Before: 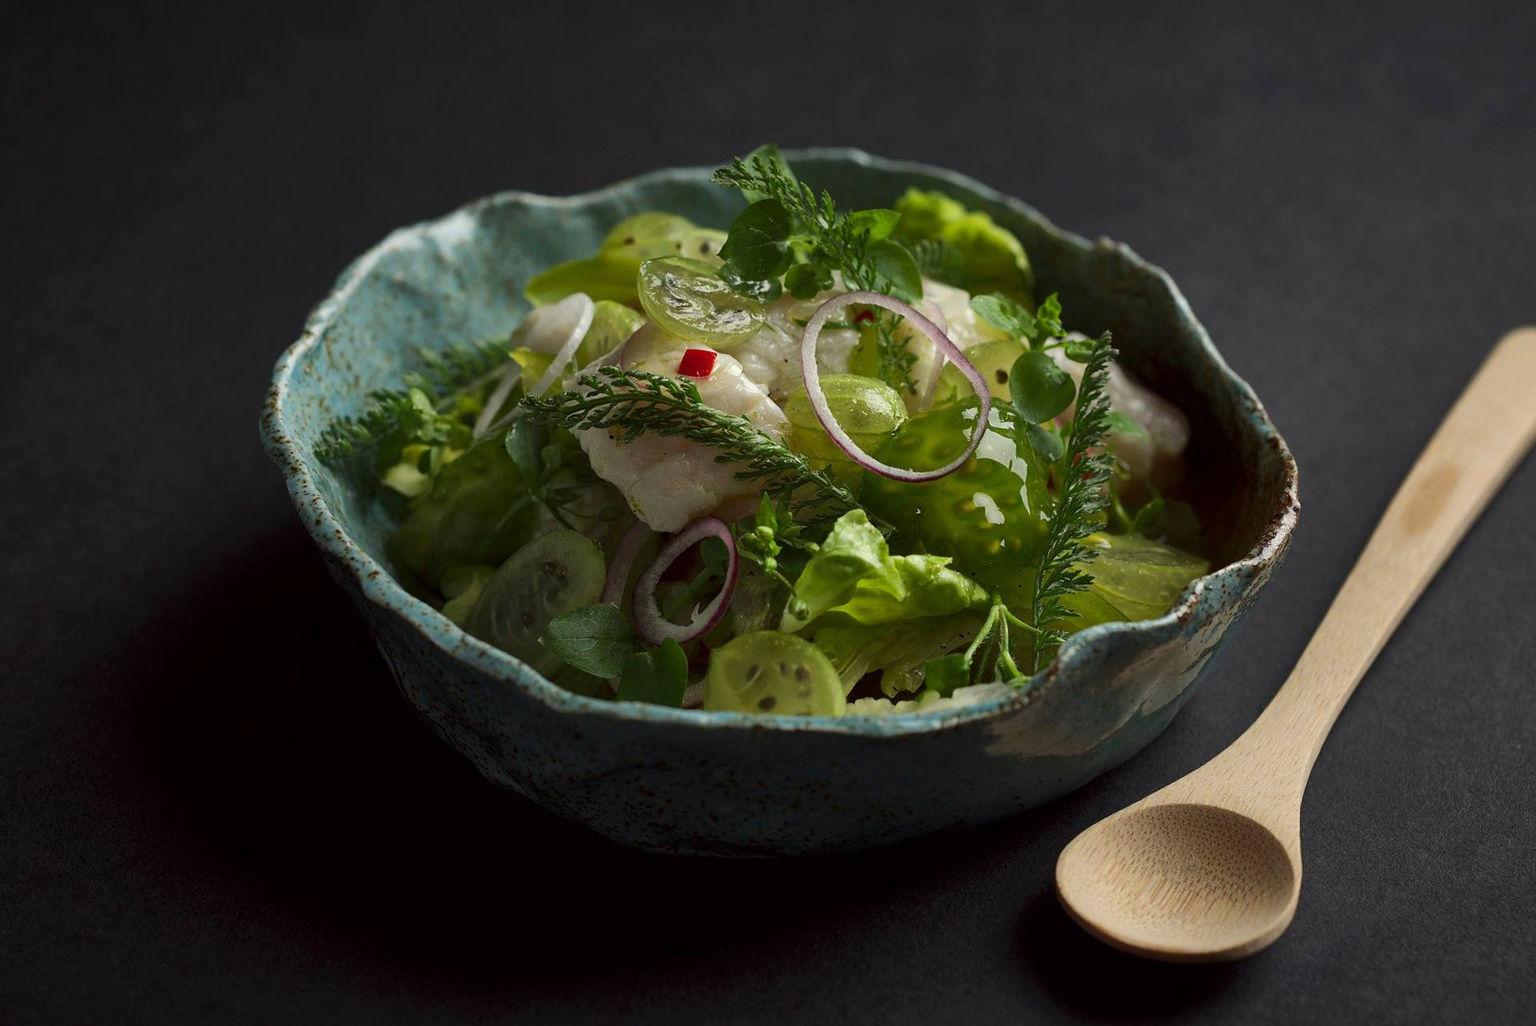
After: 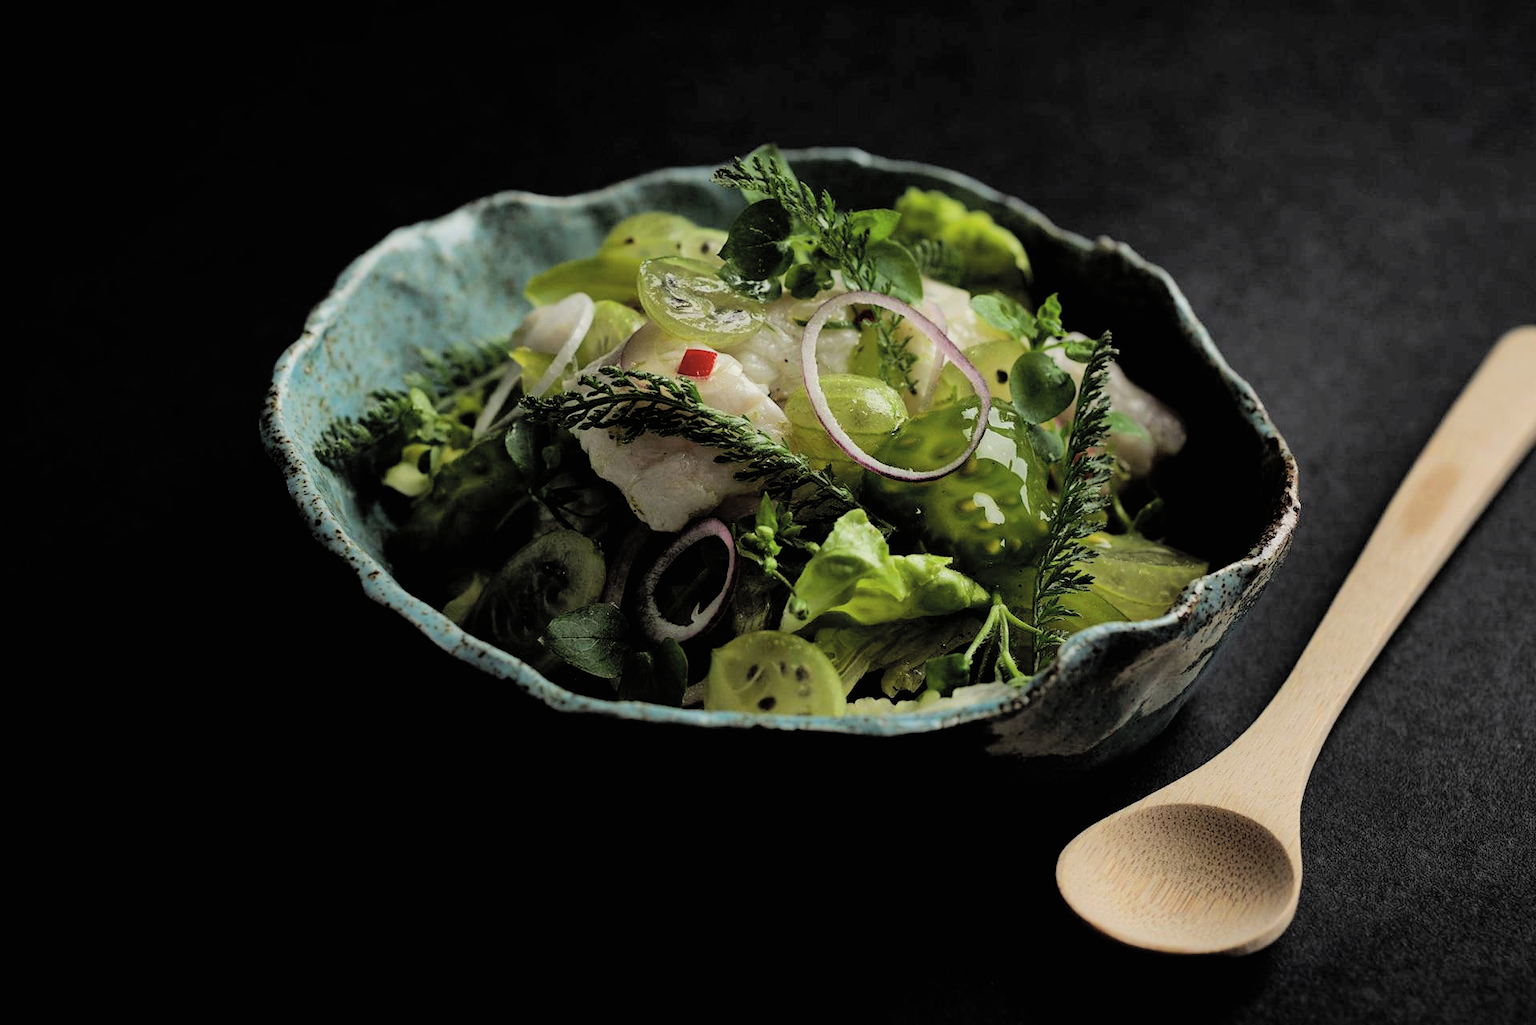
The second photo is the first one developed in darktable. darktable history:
filmic rgb: black relative exposure -3.83 EV, white relative exposure 3.48 EV, hardness 2.64, contrast 1.103
contrast brightness saturation: brightness 0.154
